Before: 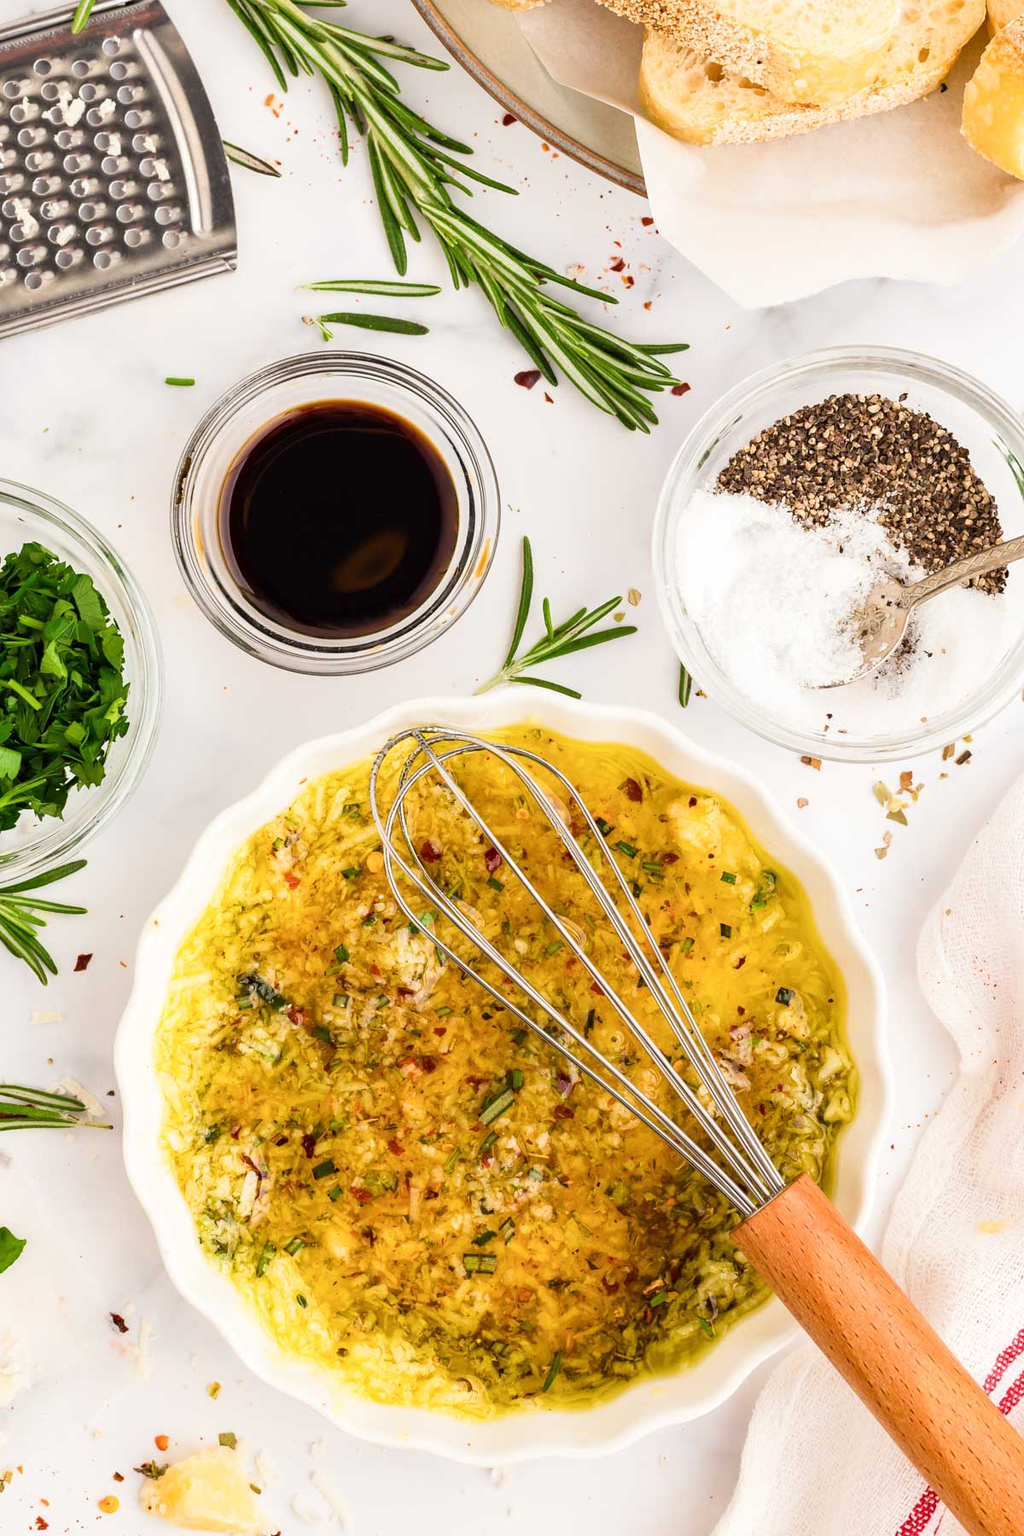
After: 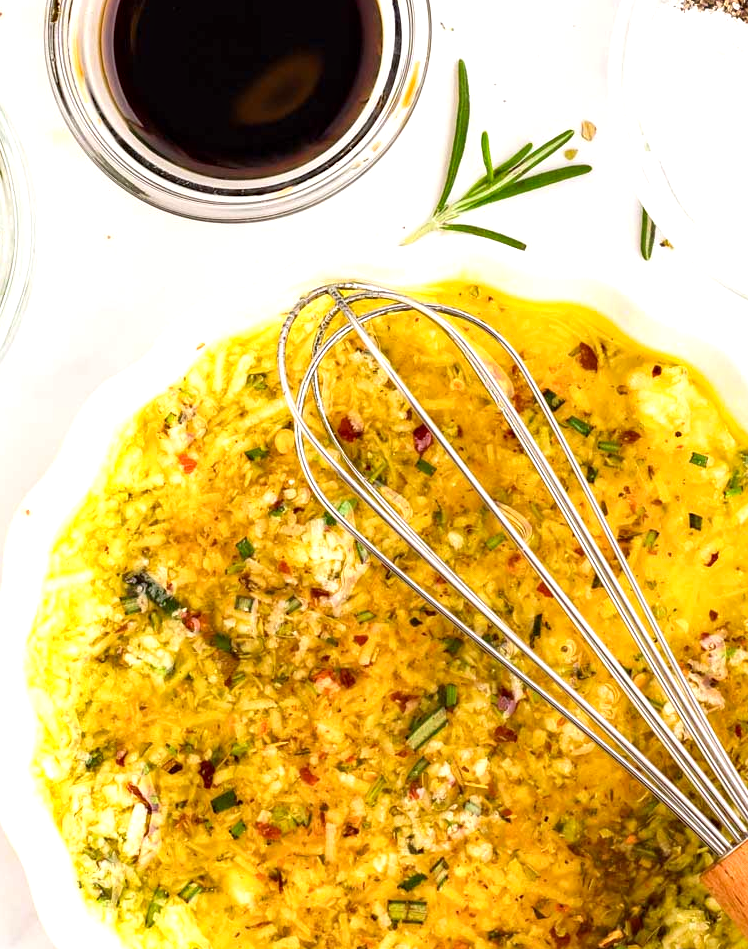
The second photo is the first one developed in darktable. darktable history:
crop: left 12.998%, top 31.625%, right 24.636%, bottom 15.643%
exposure: black level correction 0.001, exposure 0.499 EV, compensate highlight preservation false
haze removal: adaptive false
color correction: highlights b* 0.026
